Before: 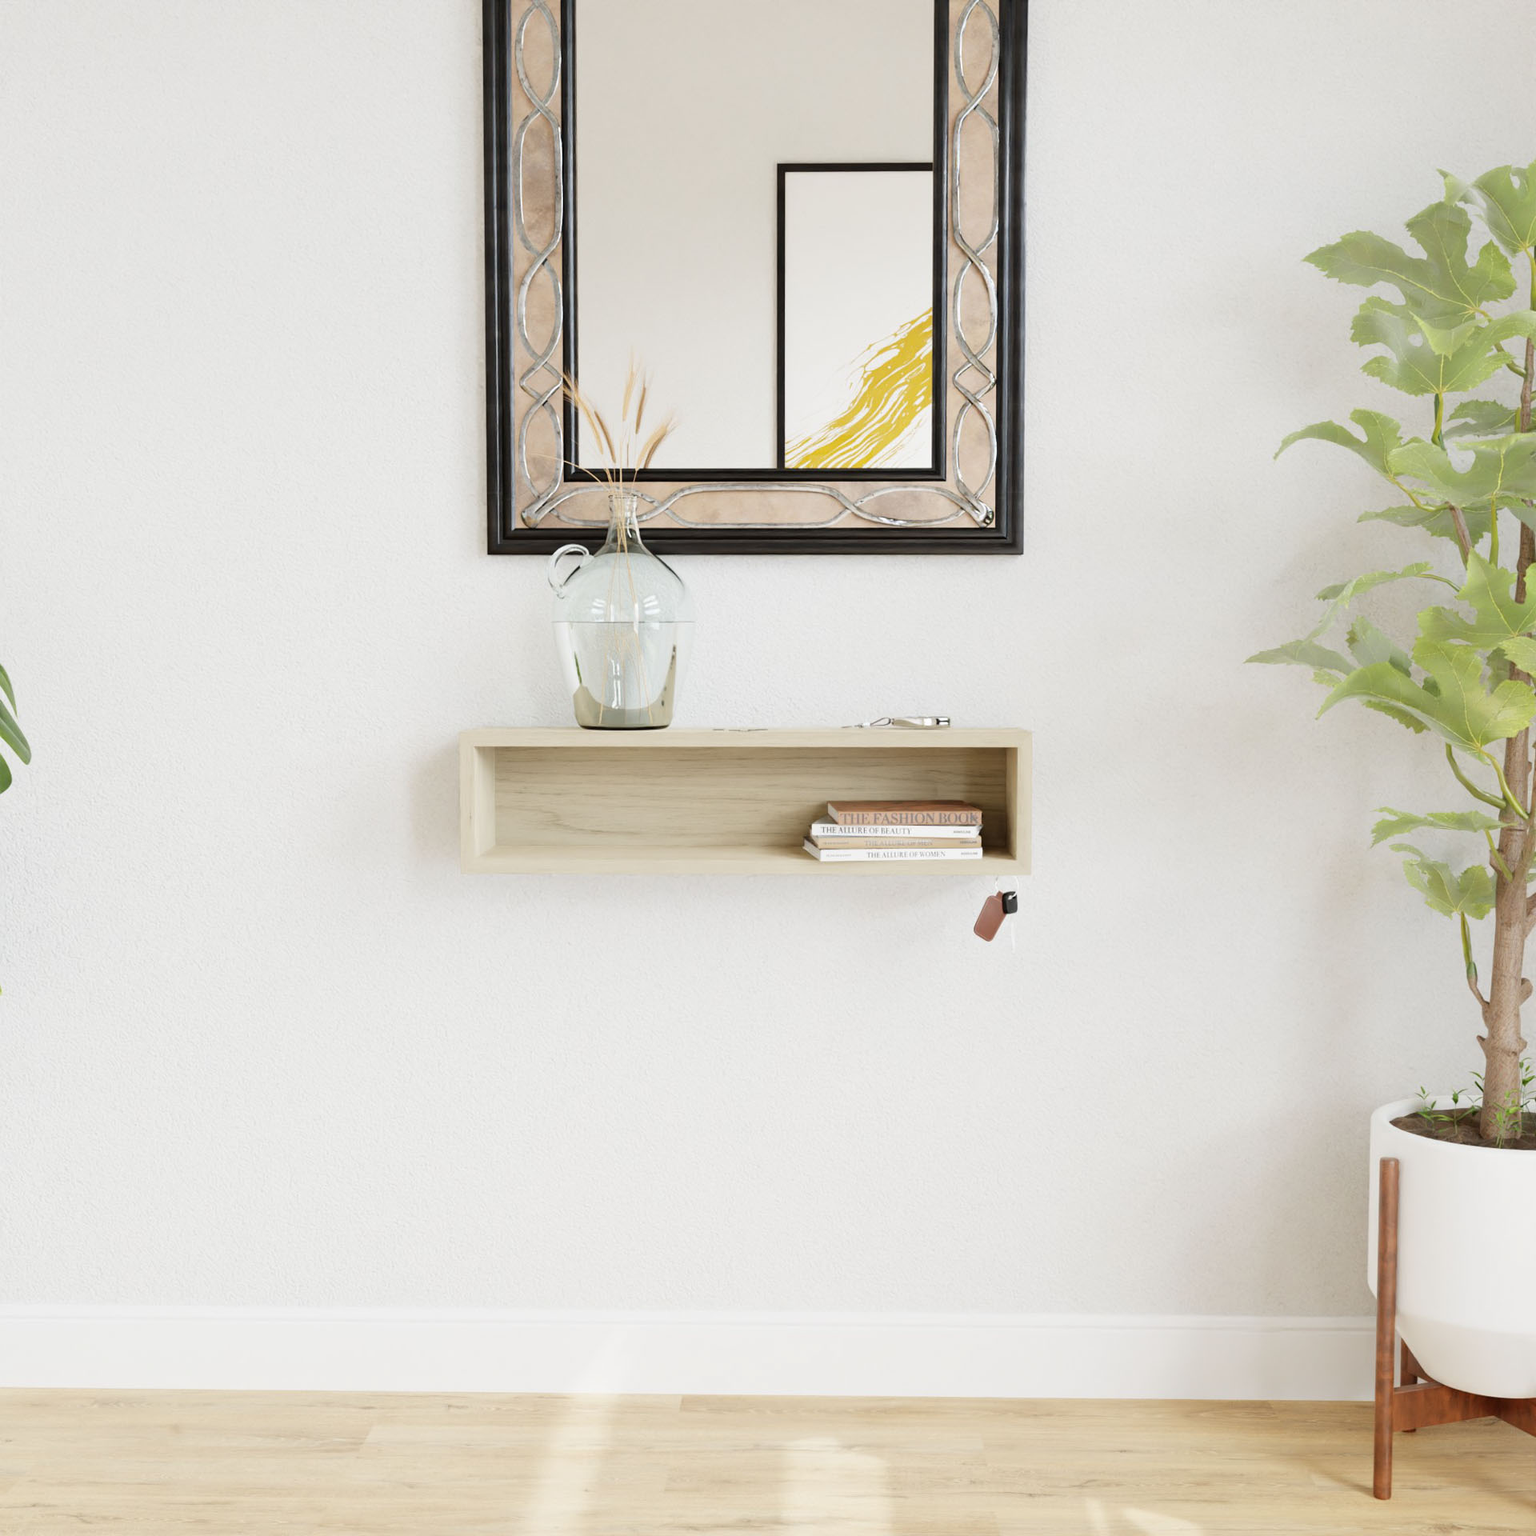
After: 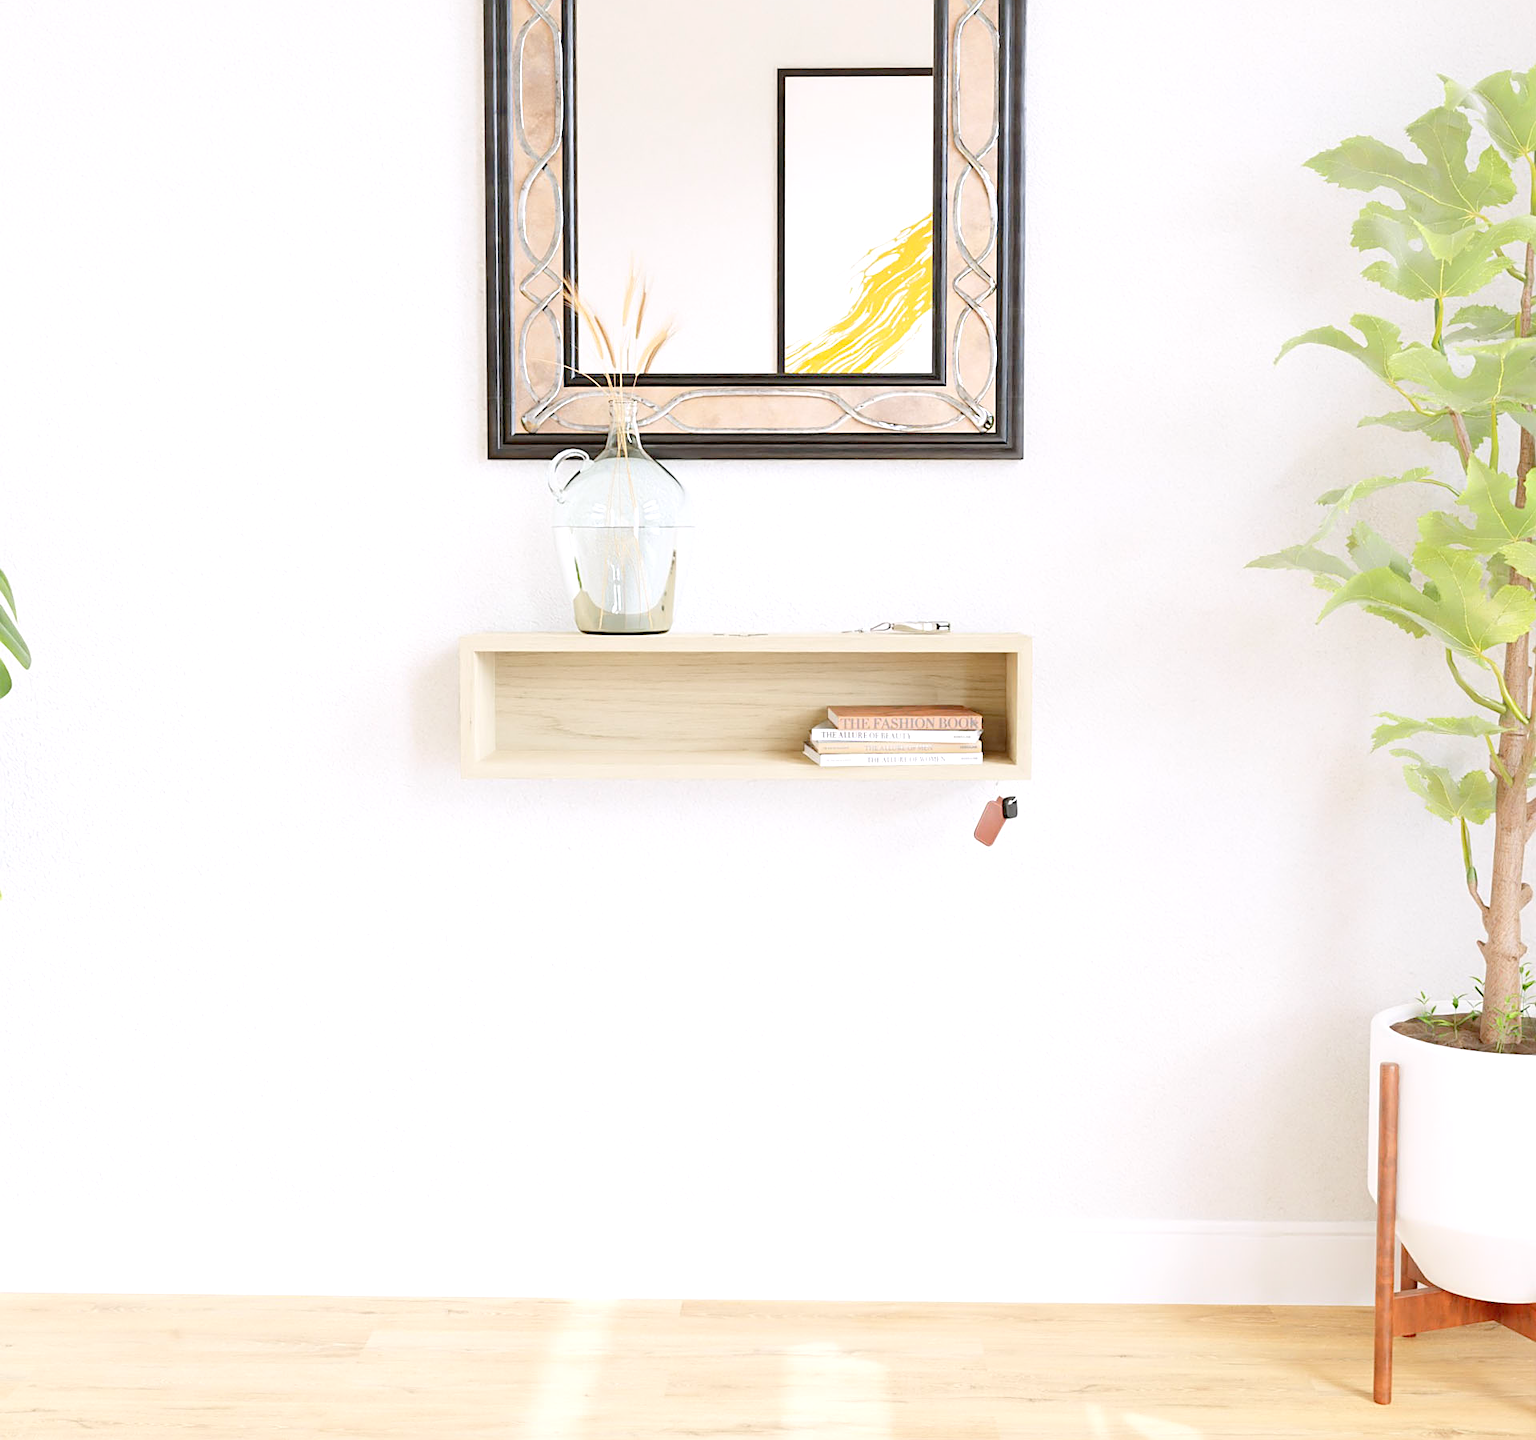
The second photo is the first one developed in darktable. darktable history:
sharpen: on, module defaults
exposure: black level correction 0.001, exposure 0.191 EV, compensate highlight preservation false
crop and rotate: top 6.25%
white balance: red 1.009, blue 1.027
levels: levels [0, 0.397, 0.955]
rotate and perspective: automatic cropping off
